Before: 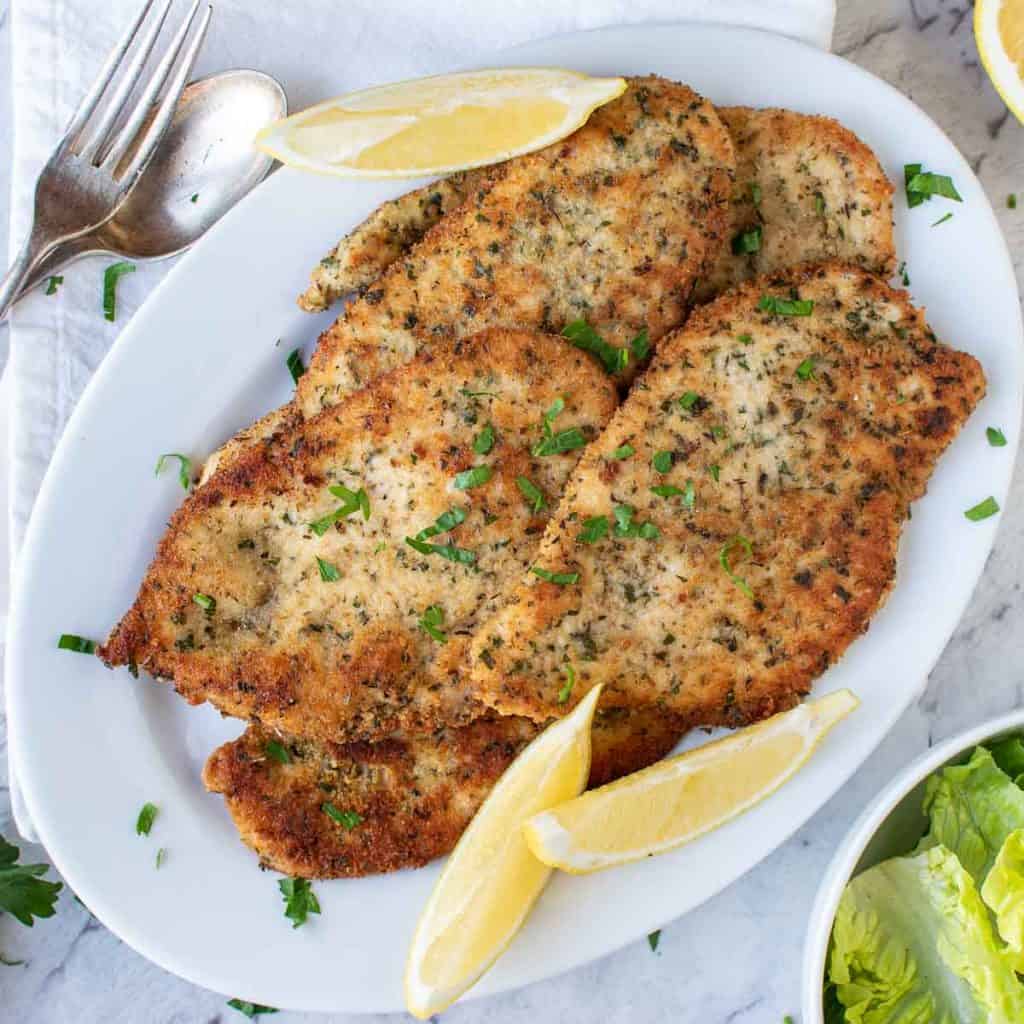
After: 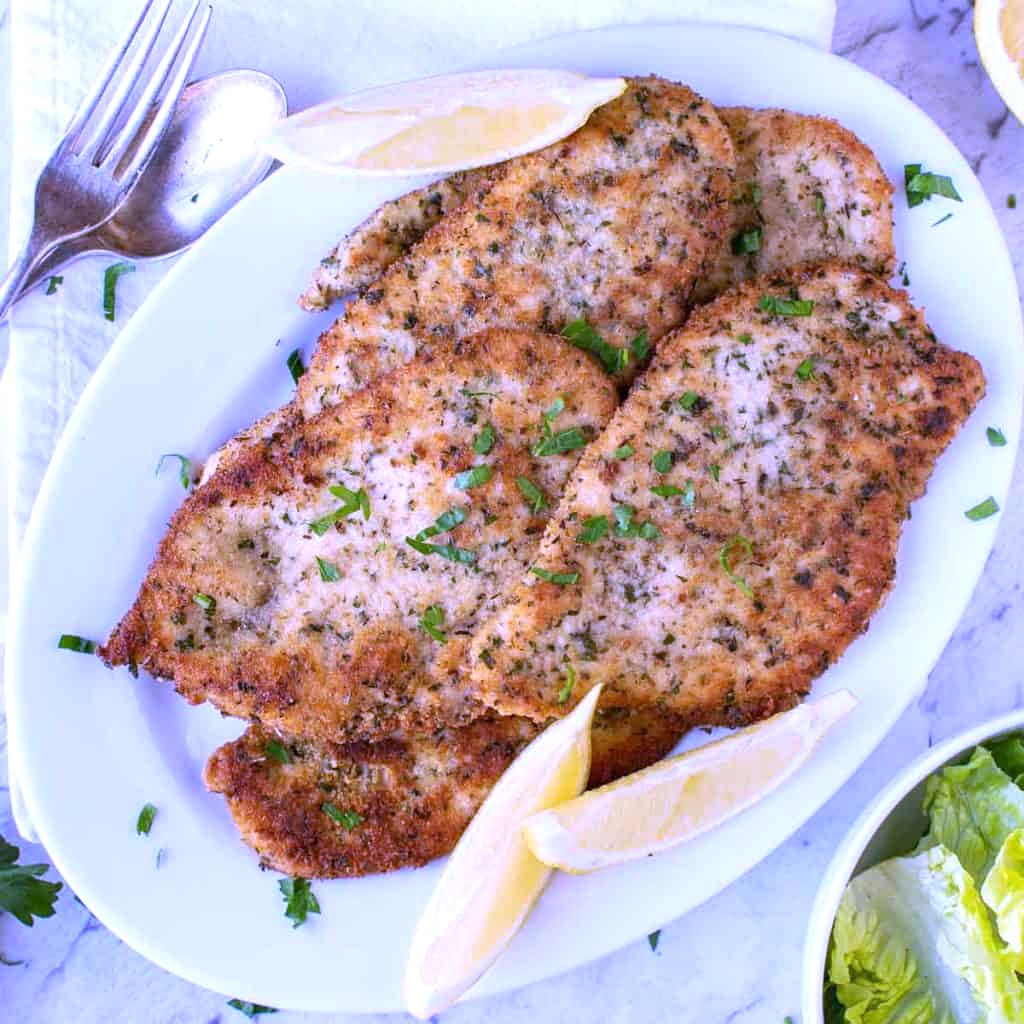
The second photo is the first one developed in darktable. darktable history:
exposure: exposure 0.2 EV, compensate highlight preservation false
white balance: red 0.98, blue 1.61
